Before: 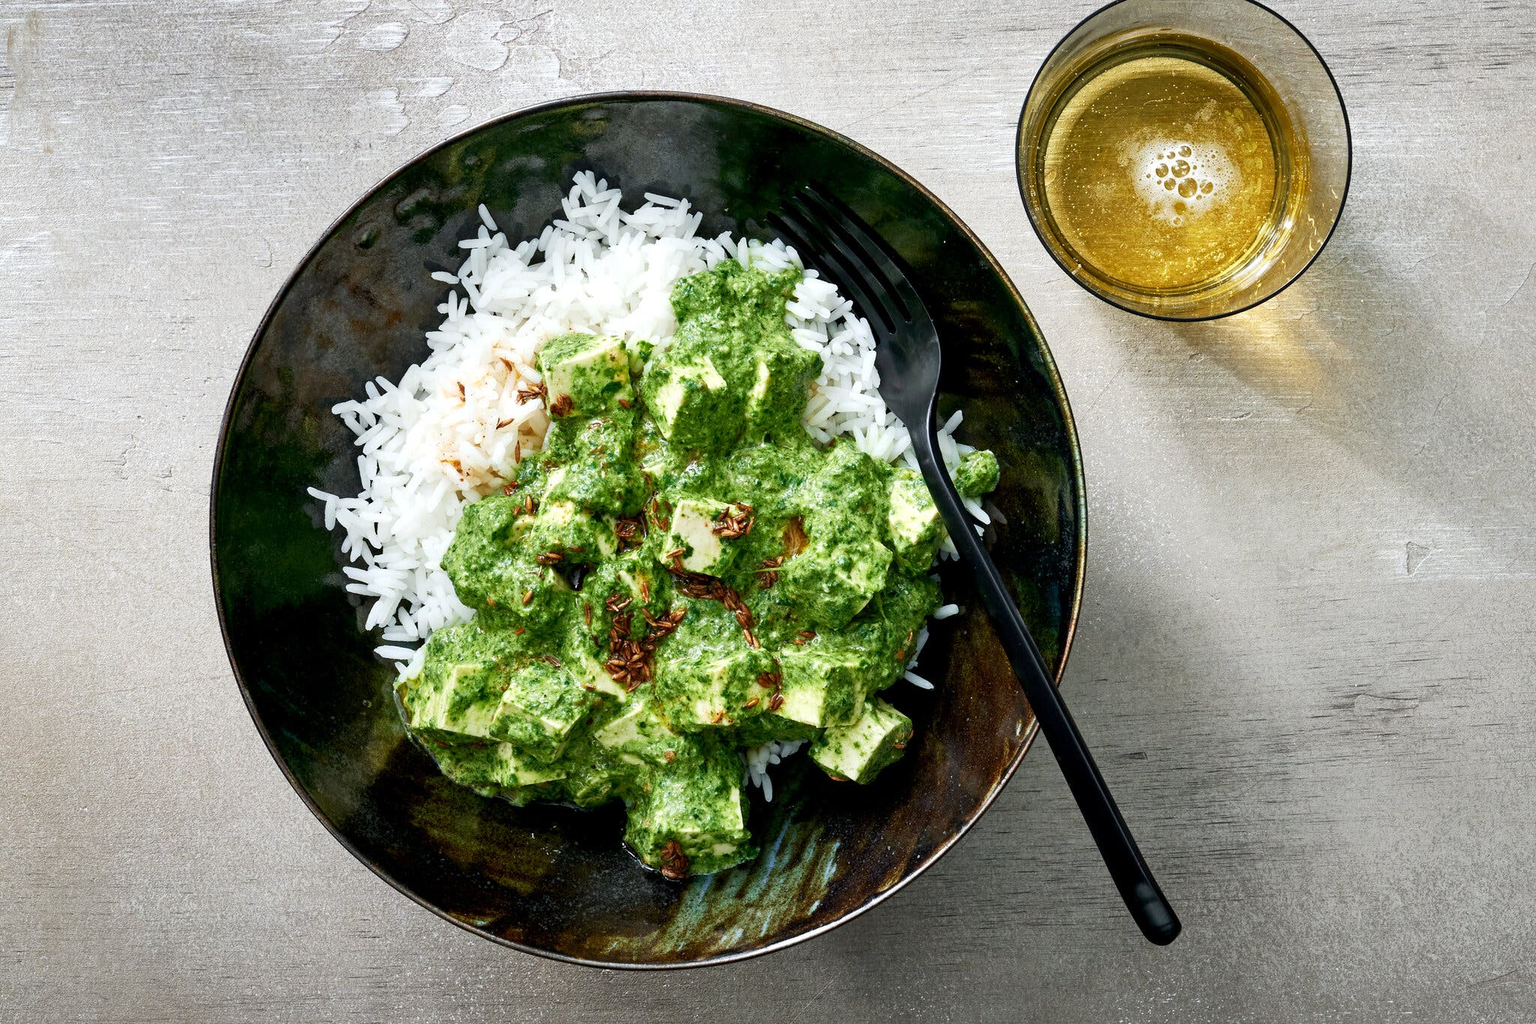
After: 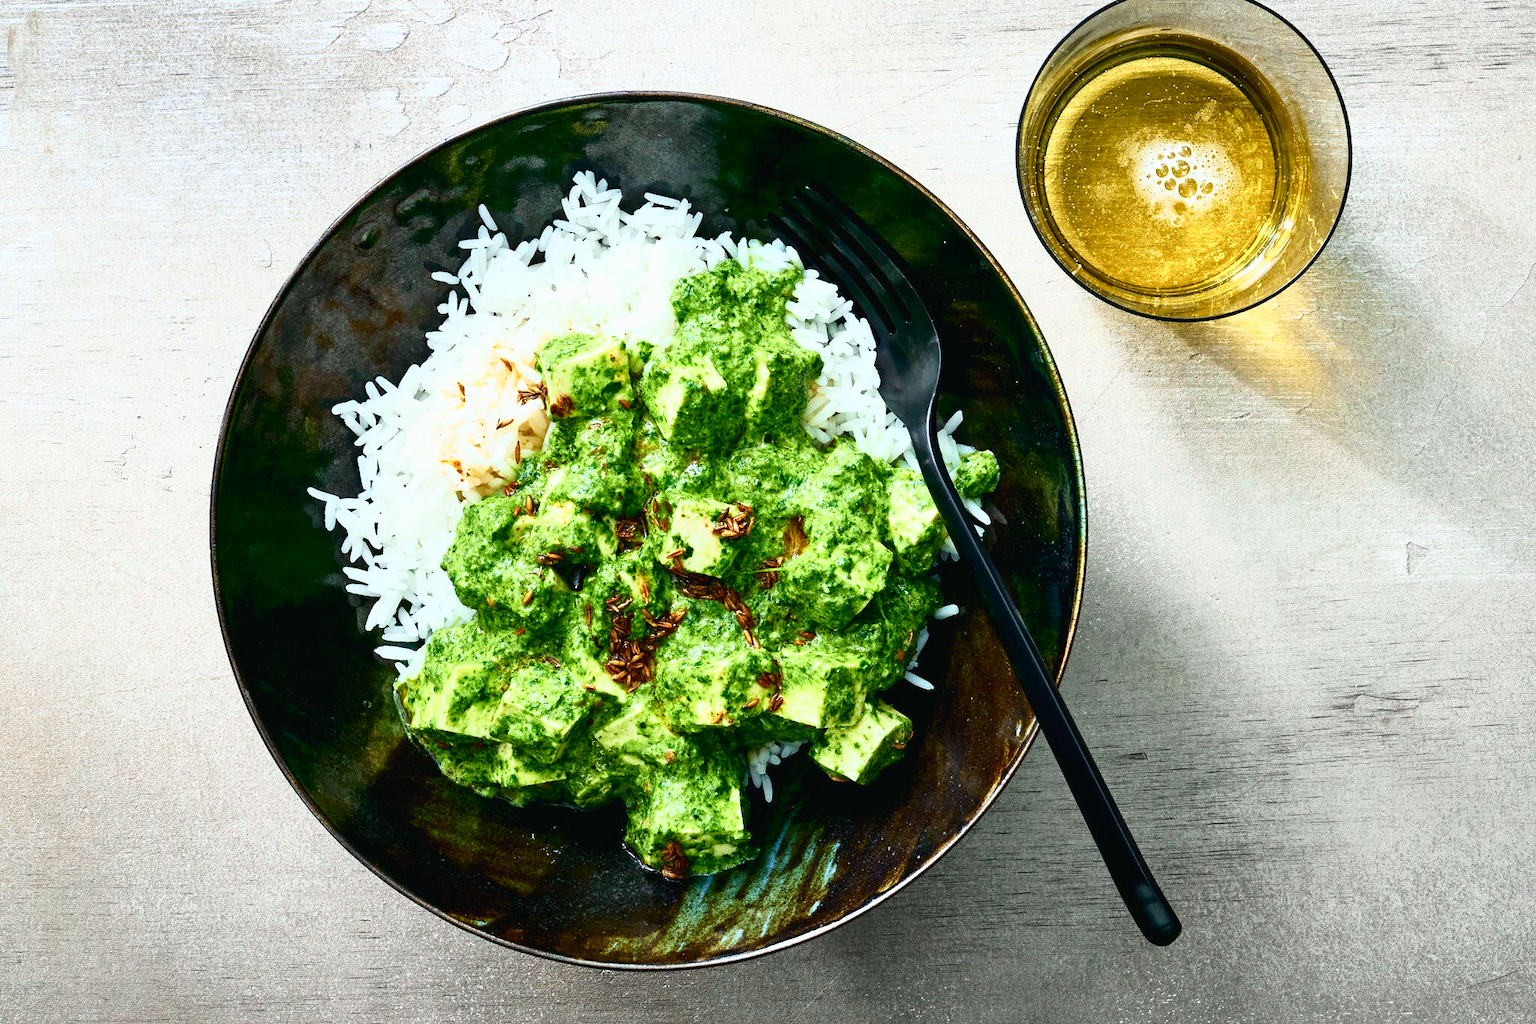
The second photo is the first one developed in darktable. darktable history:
tone curve: curves: ch0 [(0, 0.018) (0.162, 0.128) (0.434, 0.478) (0.667, 0.785) (0.819, 0.943) (1, 0.991)]; ch1 [(0, 0) (0.402, 0.36) (0.476, 0.449) (0.506, 0.505) (0.523, 0.518) (0.582, 0.586) (0.641, 0.668) (0.7, 0.741) (1, 1)]; ch2 [(0, 0) (0.416, 0.403) (0.483, 0.472) (0.503, 0.505) (0.521, 0.519) (0.547, 0.561) (0.597, 0.643) (0.699, 0.759) (0.997, 0.858)], color space Lab, independent channels
